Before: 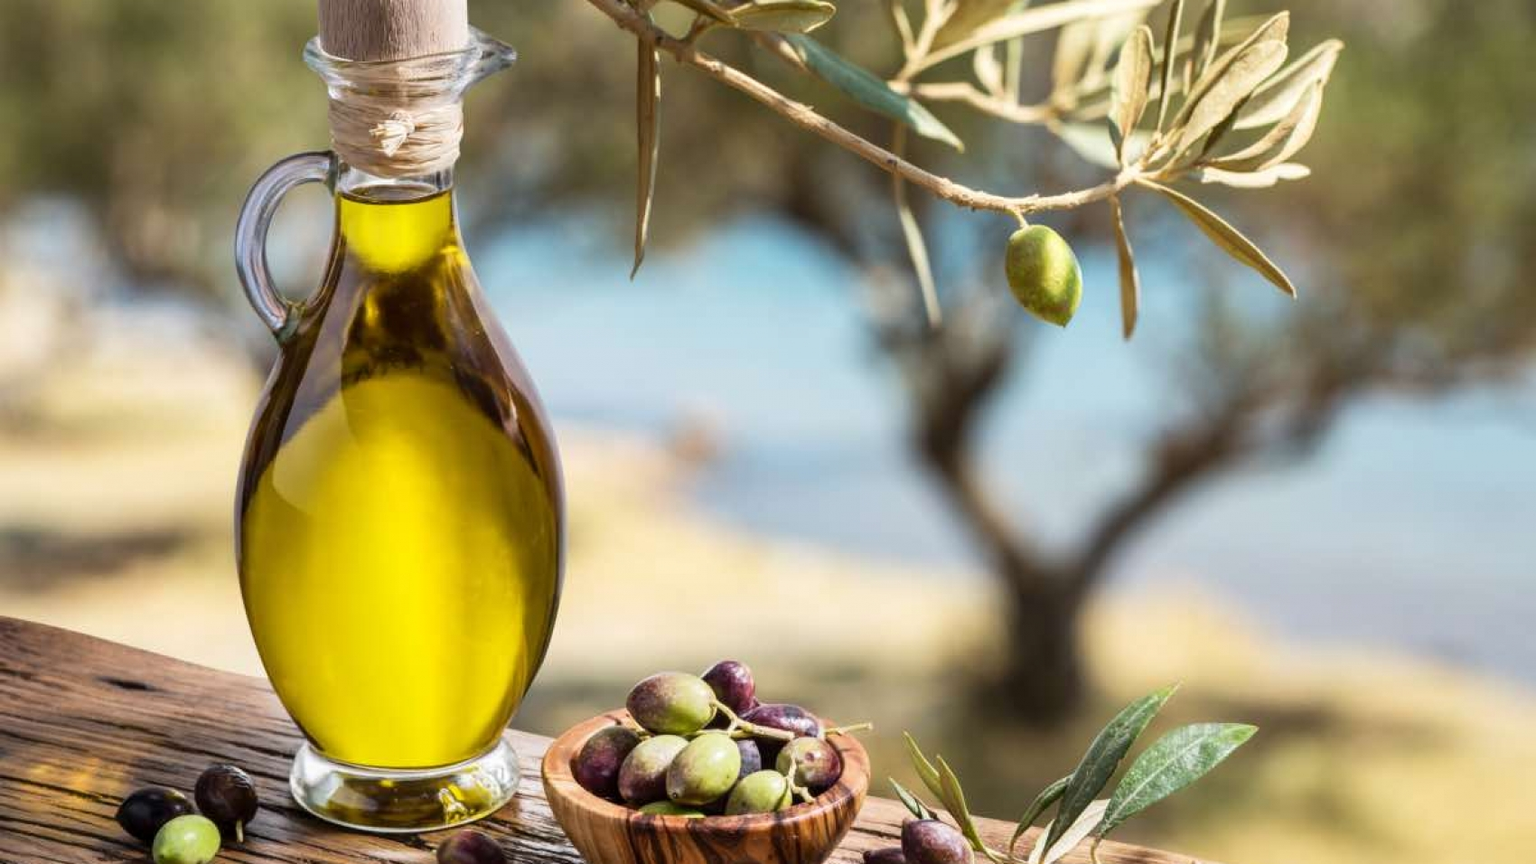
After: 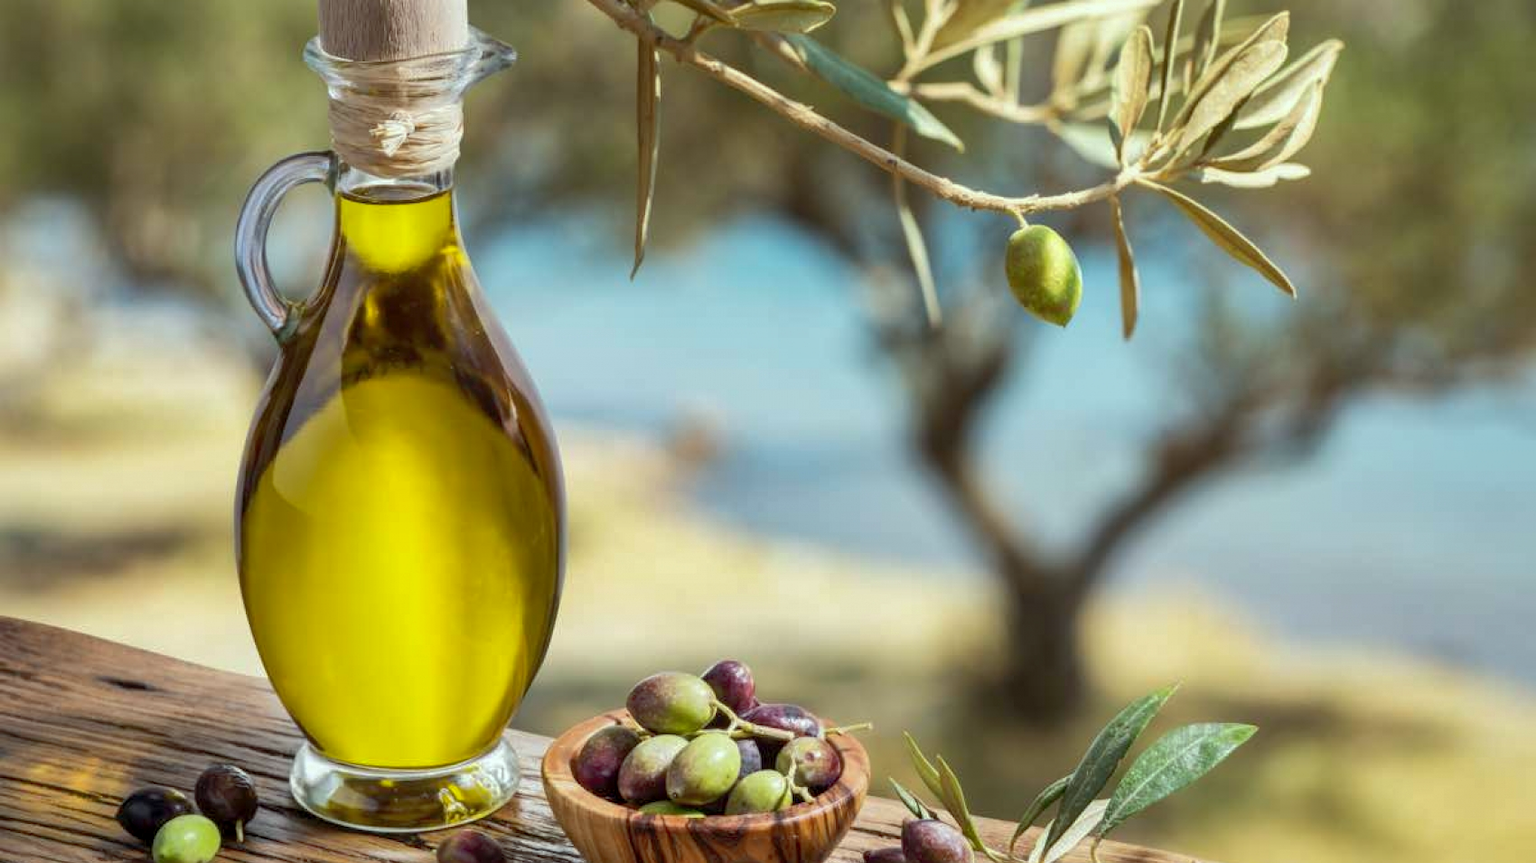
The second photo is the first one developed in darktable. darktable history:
shadows and highlights: on, module defaults
exposure: black level correction 0.001, compensate highlight preservation false
color correction: highlights a* -6.32, highlights b* 0.442
